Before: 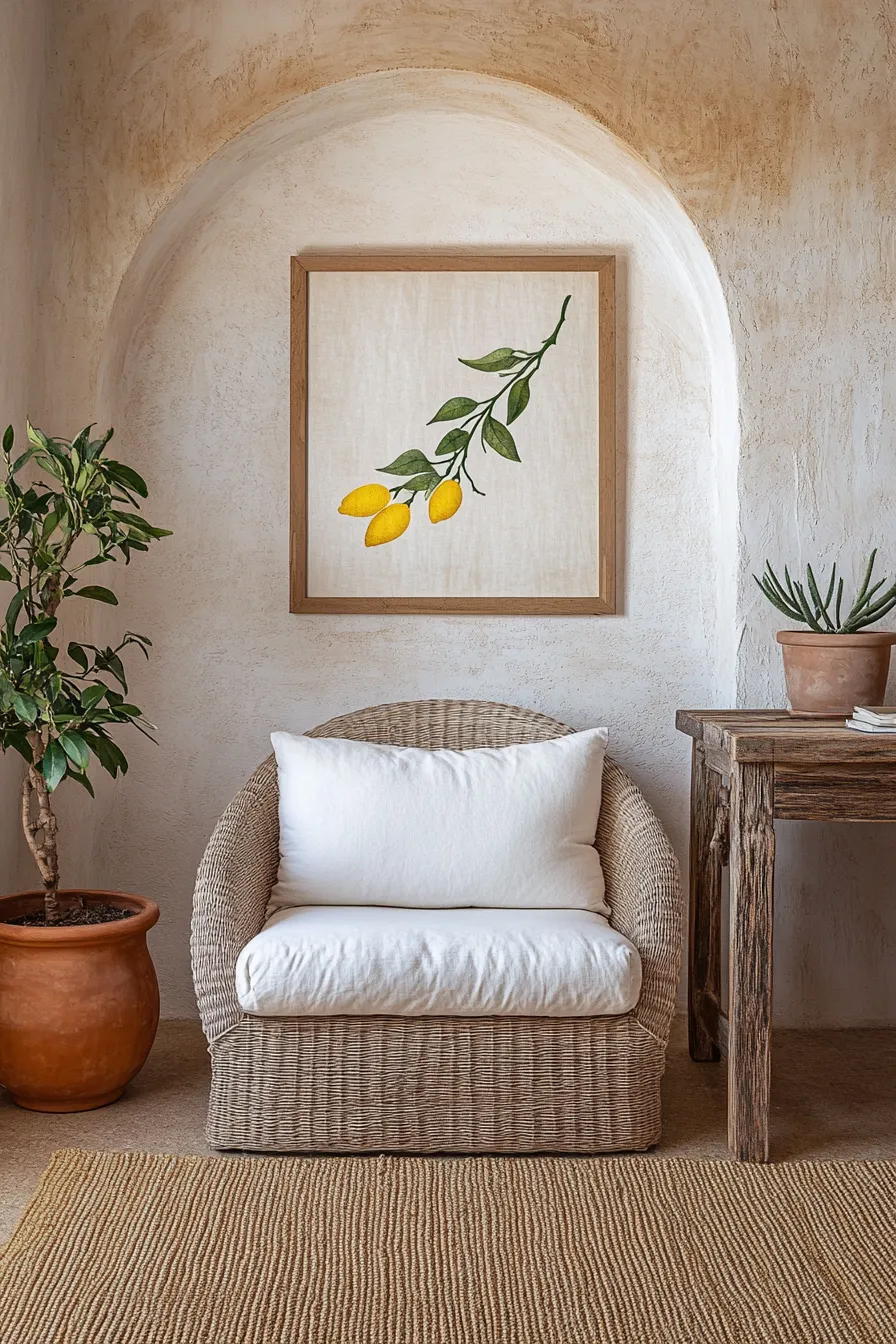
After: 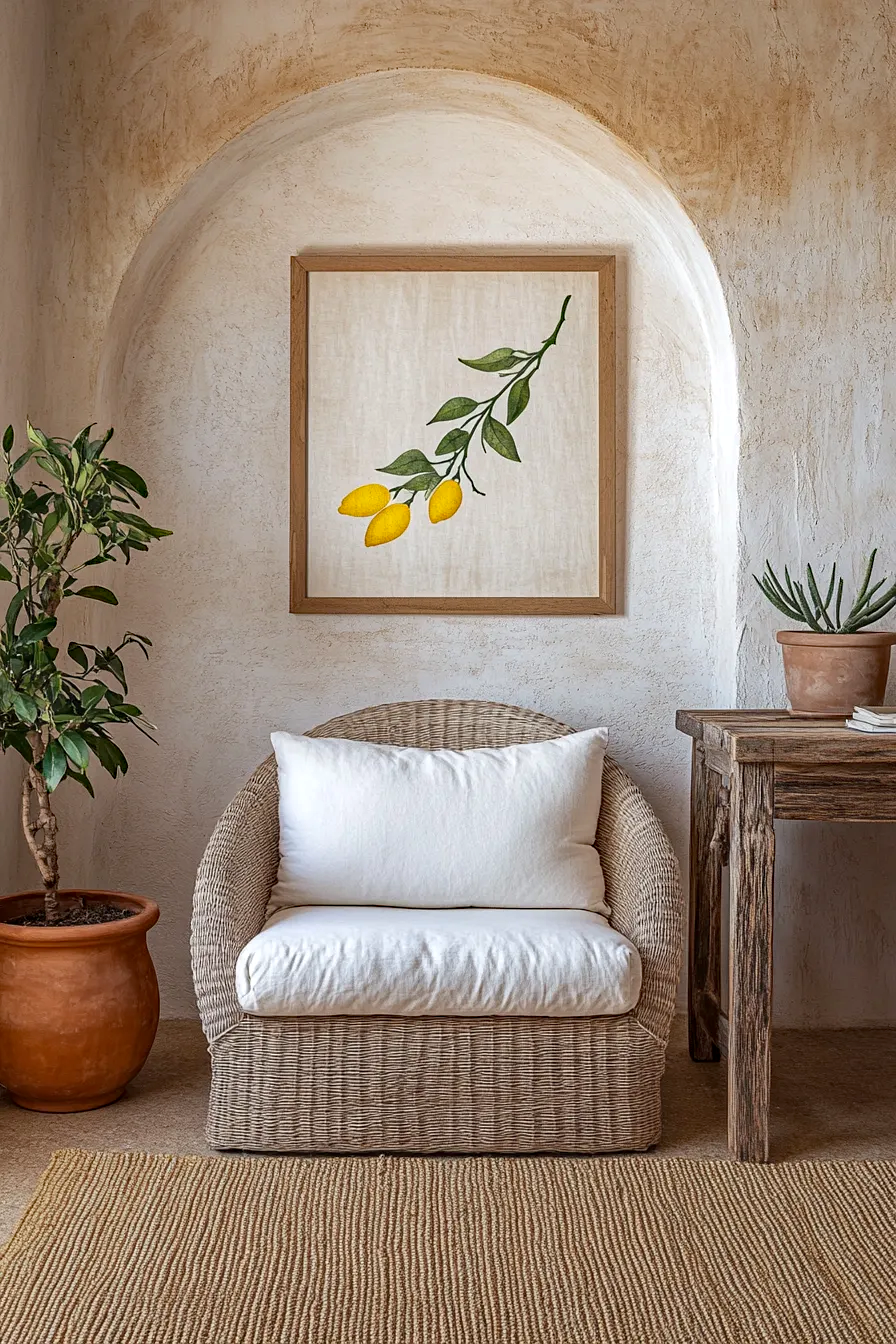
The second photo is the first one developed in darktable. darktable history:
haze removal: compatibility mode true, adaptive false
local contrast: highlights 101%, shadows 98%, detail 120%, midtone range 0.2
